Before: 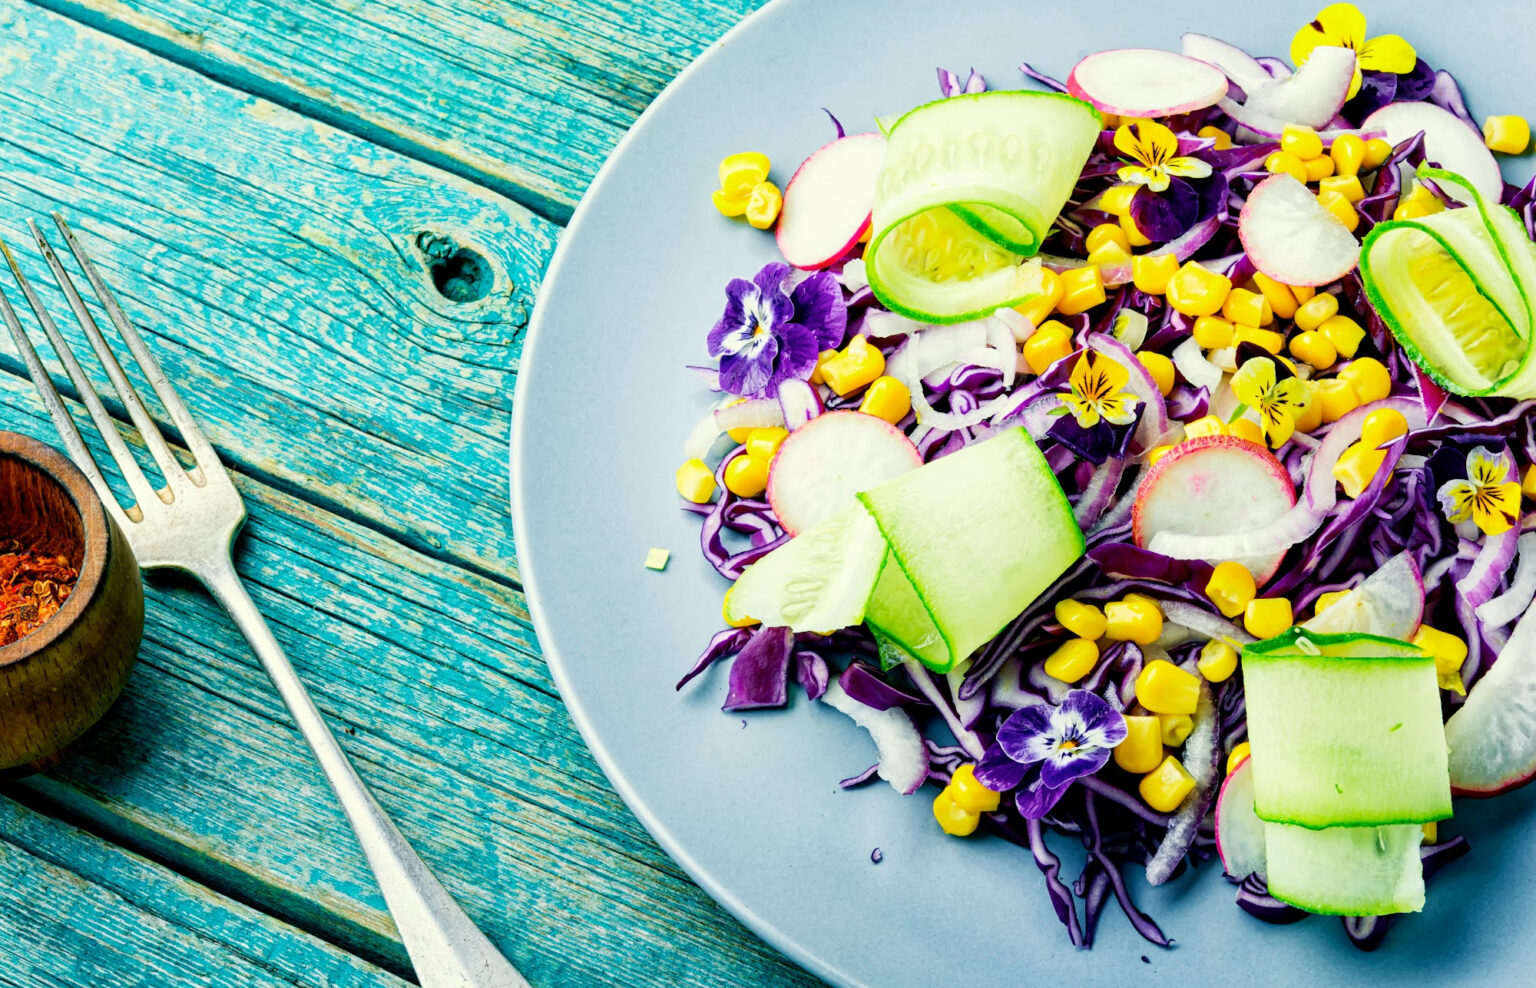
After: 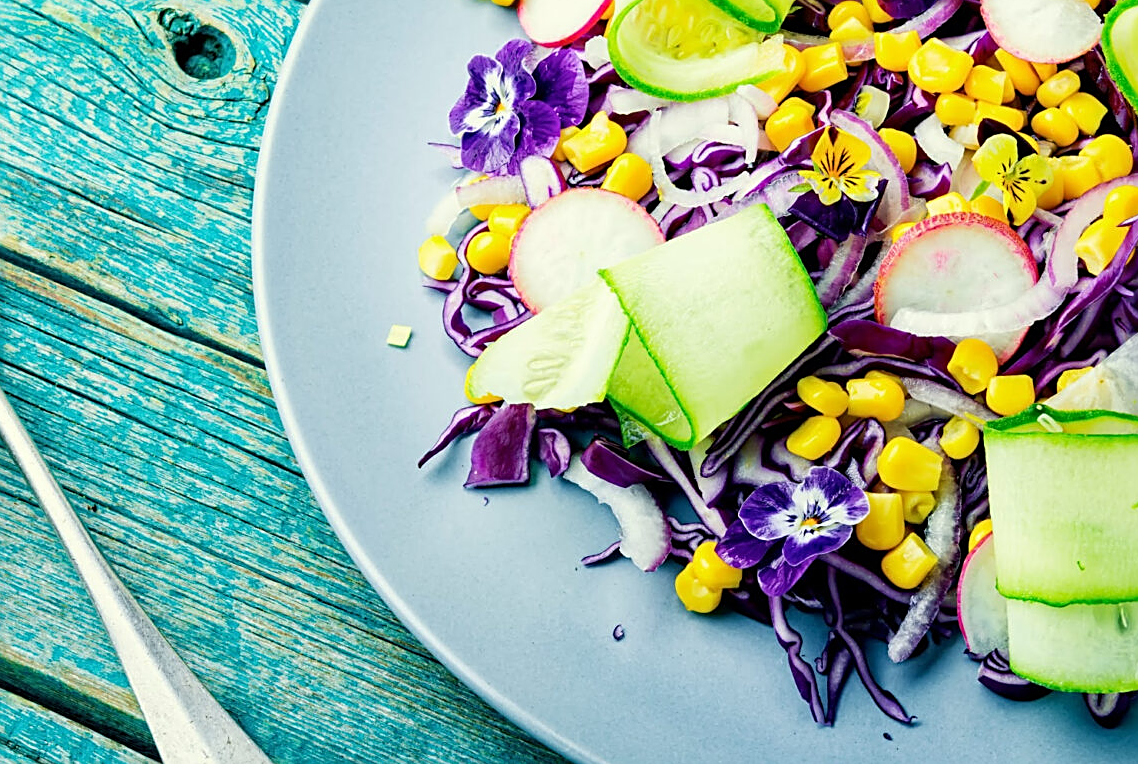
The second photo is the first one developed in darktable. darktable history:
sharpen: on, module defaults
crop: left 16.862%, top 22.574%, right 9.036%
